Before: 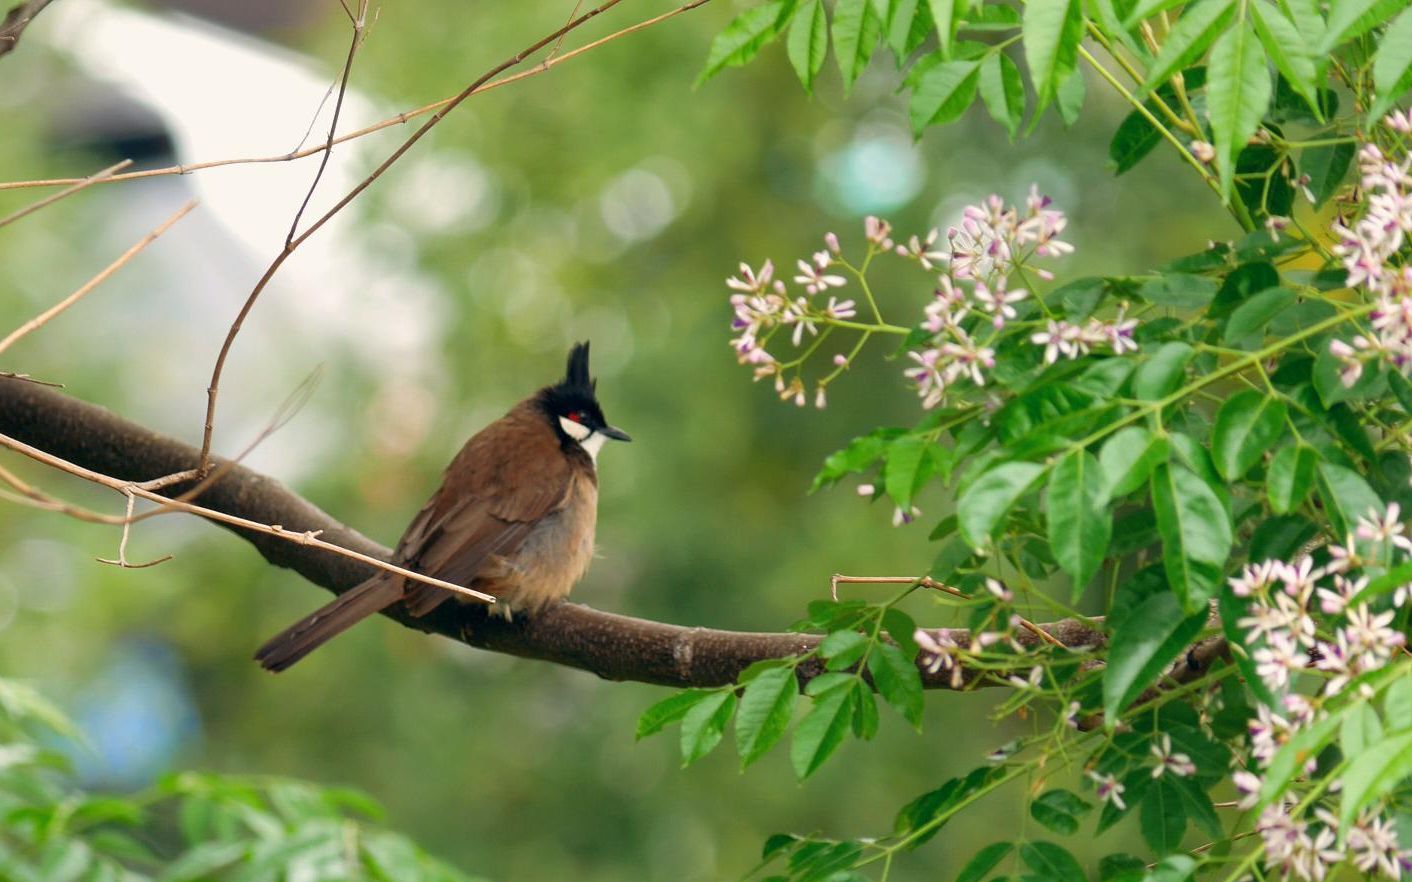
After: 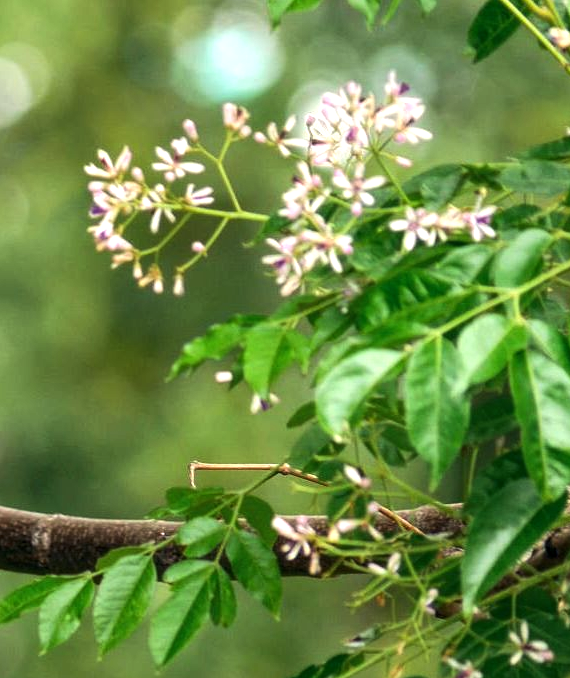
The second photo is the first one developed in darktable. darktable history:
local contrast: highlights 102%, shadows 97%, detail 120%, midtone range 0.2
tone equalizer: -8 EV -0.721 EV, -7 EV -0.694 EV, -6 EV -0.623 EV, -5 EV -0.41 EV, -3 EV 0.382 EV, -2 EV 0.6 EV, -1 EV 0.677 EV, +0 EV 0.766 EV, edges refinement/feathering 500, mask exposure compensation -1.57 EV, preserve details no
crop: left 45.494%, top 12.882%, right 14.137%, bottom 10.151%
